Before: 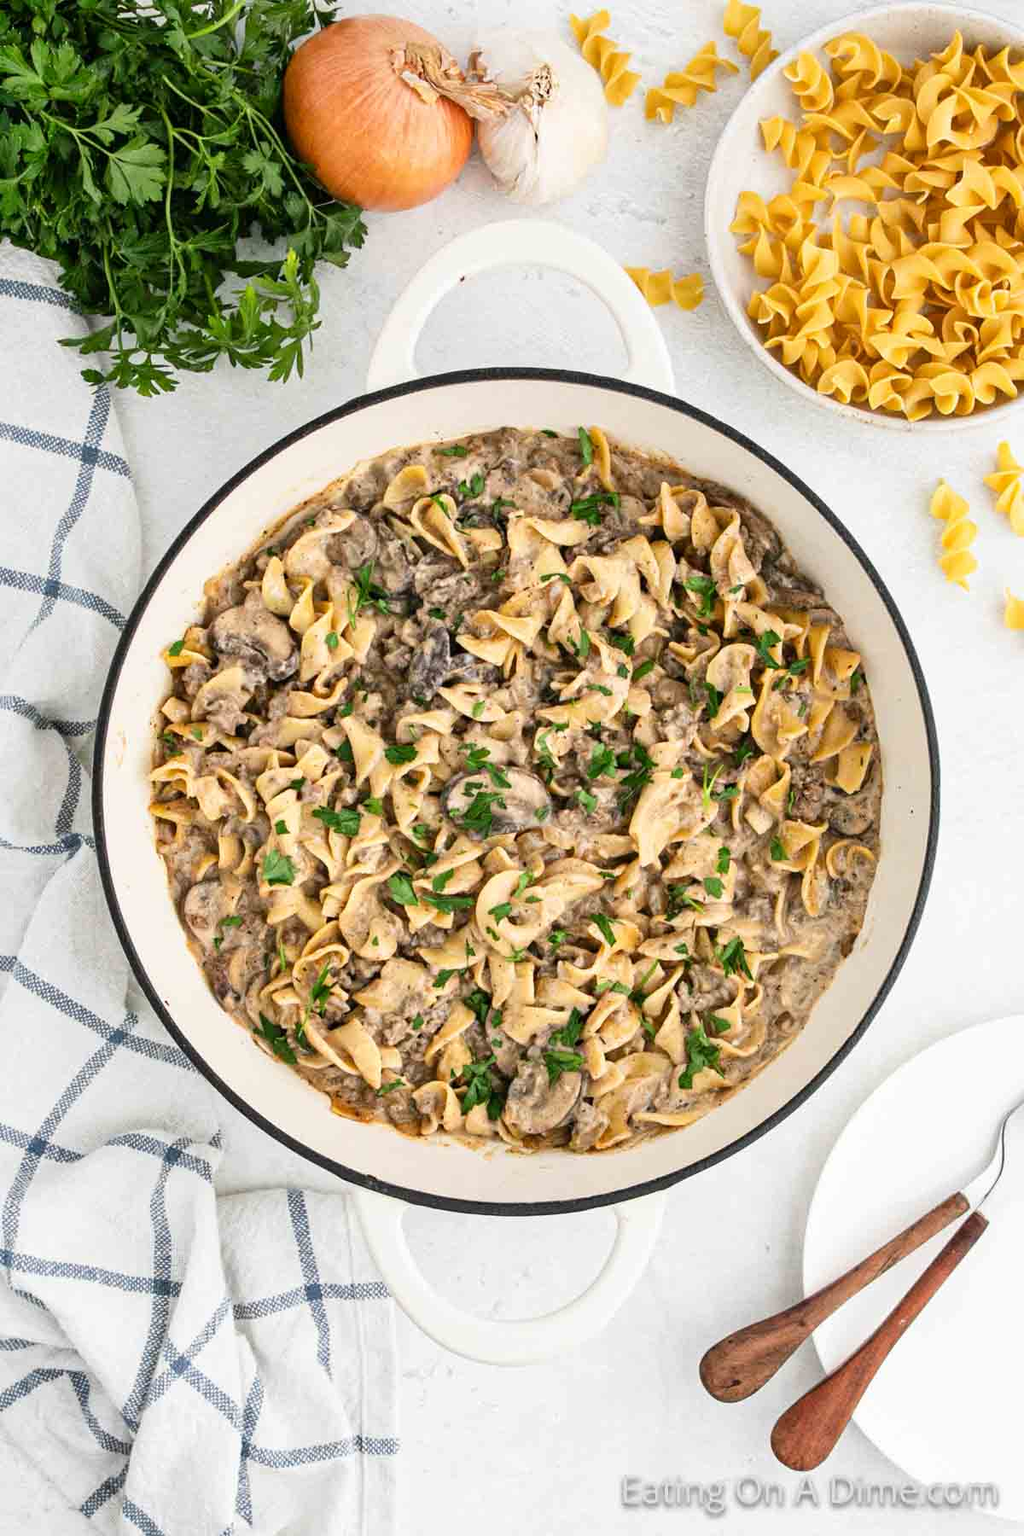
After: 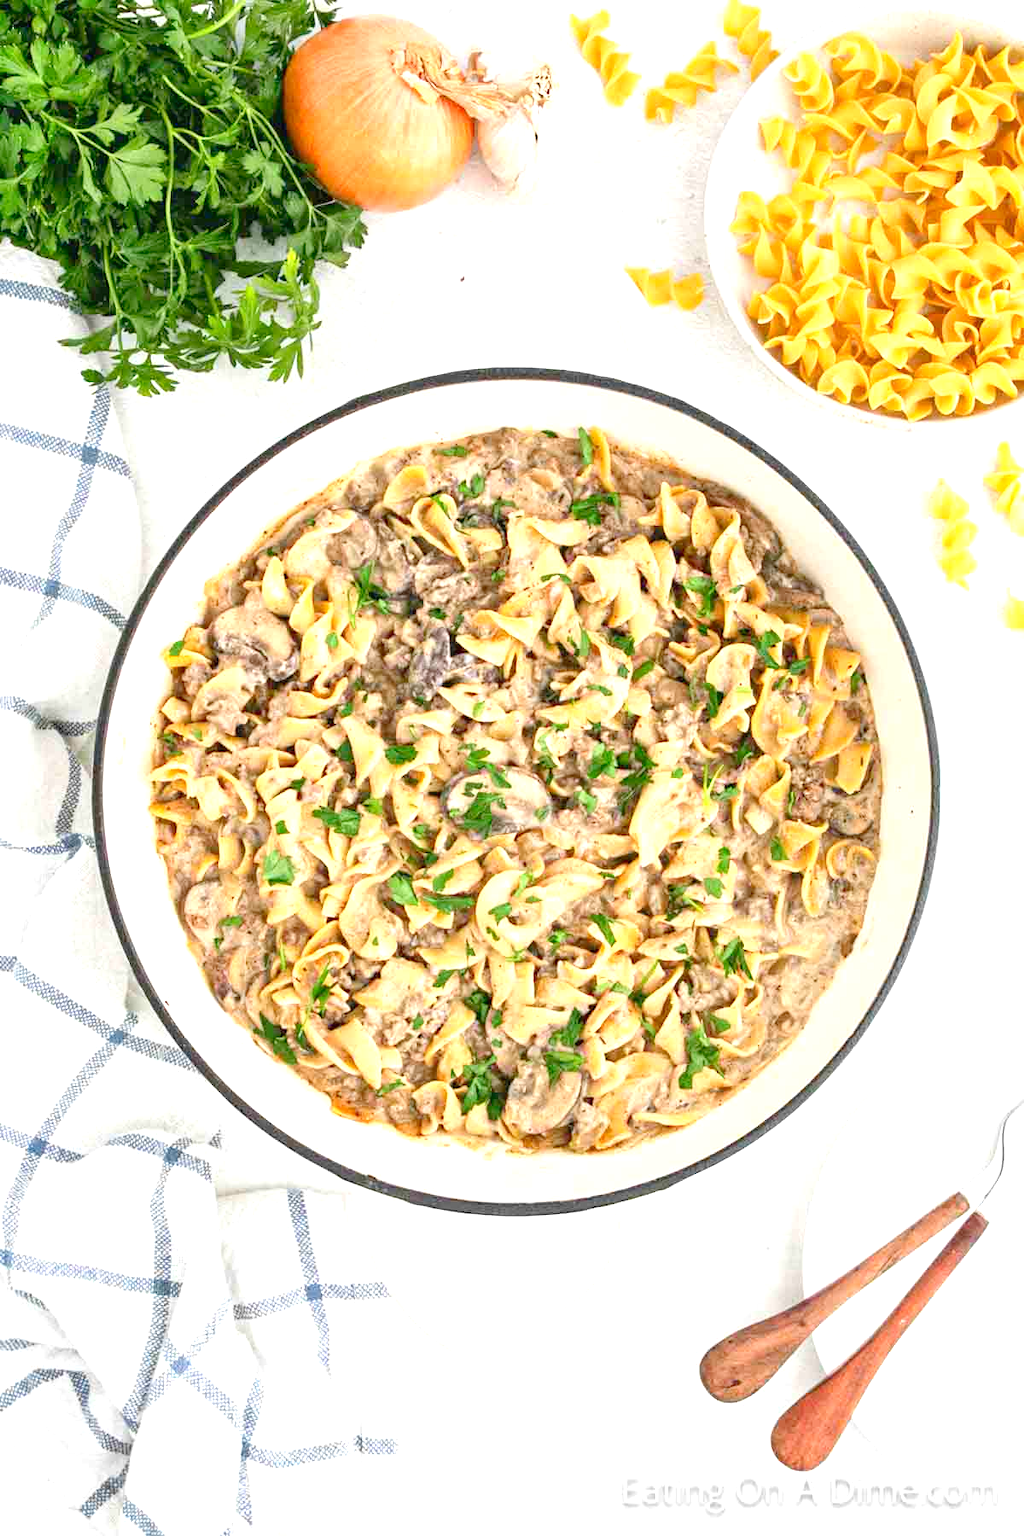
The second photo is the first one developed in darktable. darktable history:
levels: levels [0, 0.43, 0.984]
exposure: black level correction 0, exposure 0.697 EV, compensate highlight preservation false
